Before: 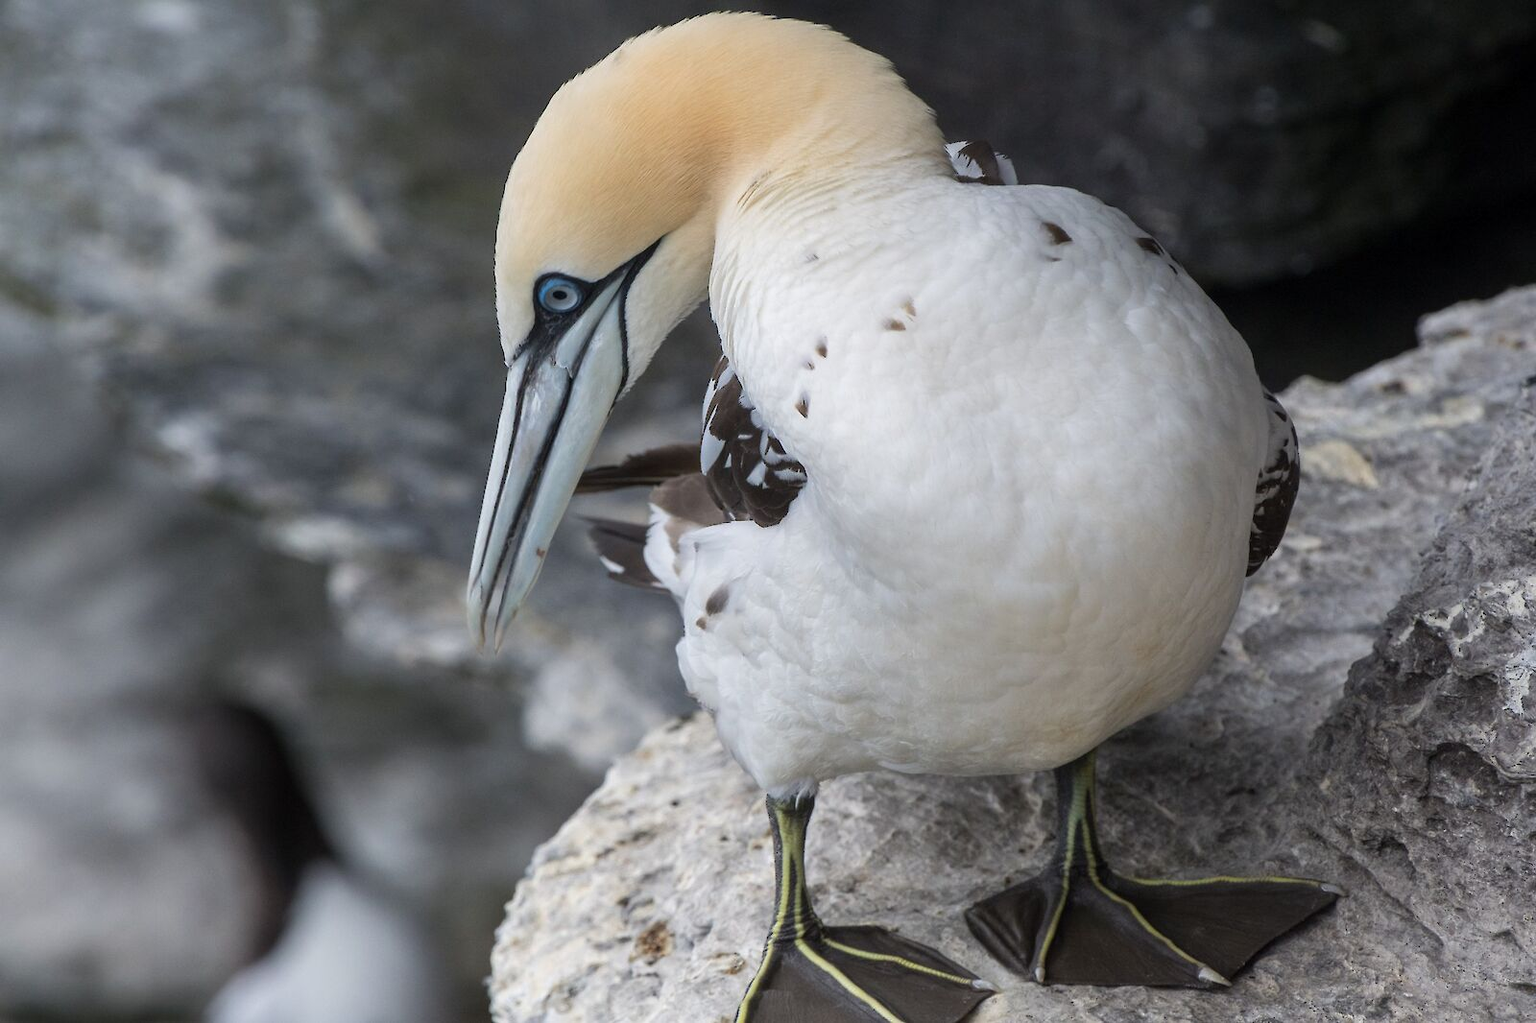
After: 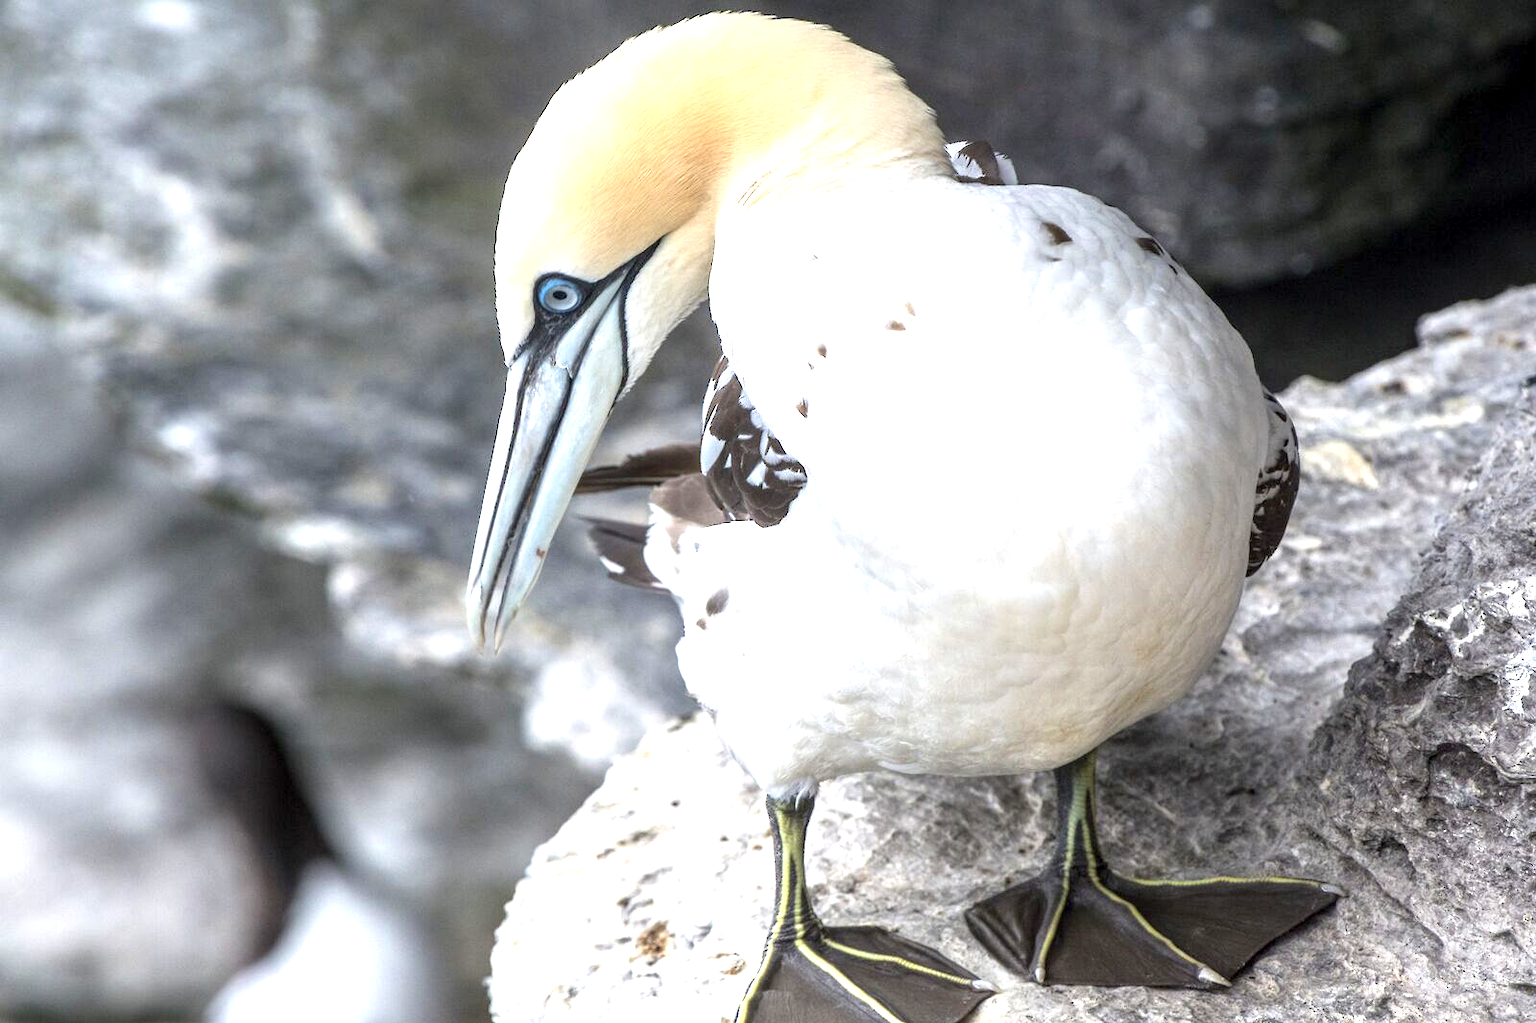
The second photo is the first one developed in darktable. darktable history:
white balance: emerald 1
exposure: black level correction 0.001, exposure 1.3 EV, compensate highlight preservation false
local contrast: on, module defaults
